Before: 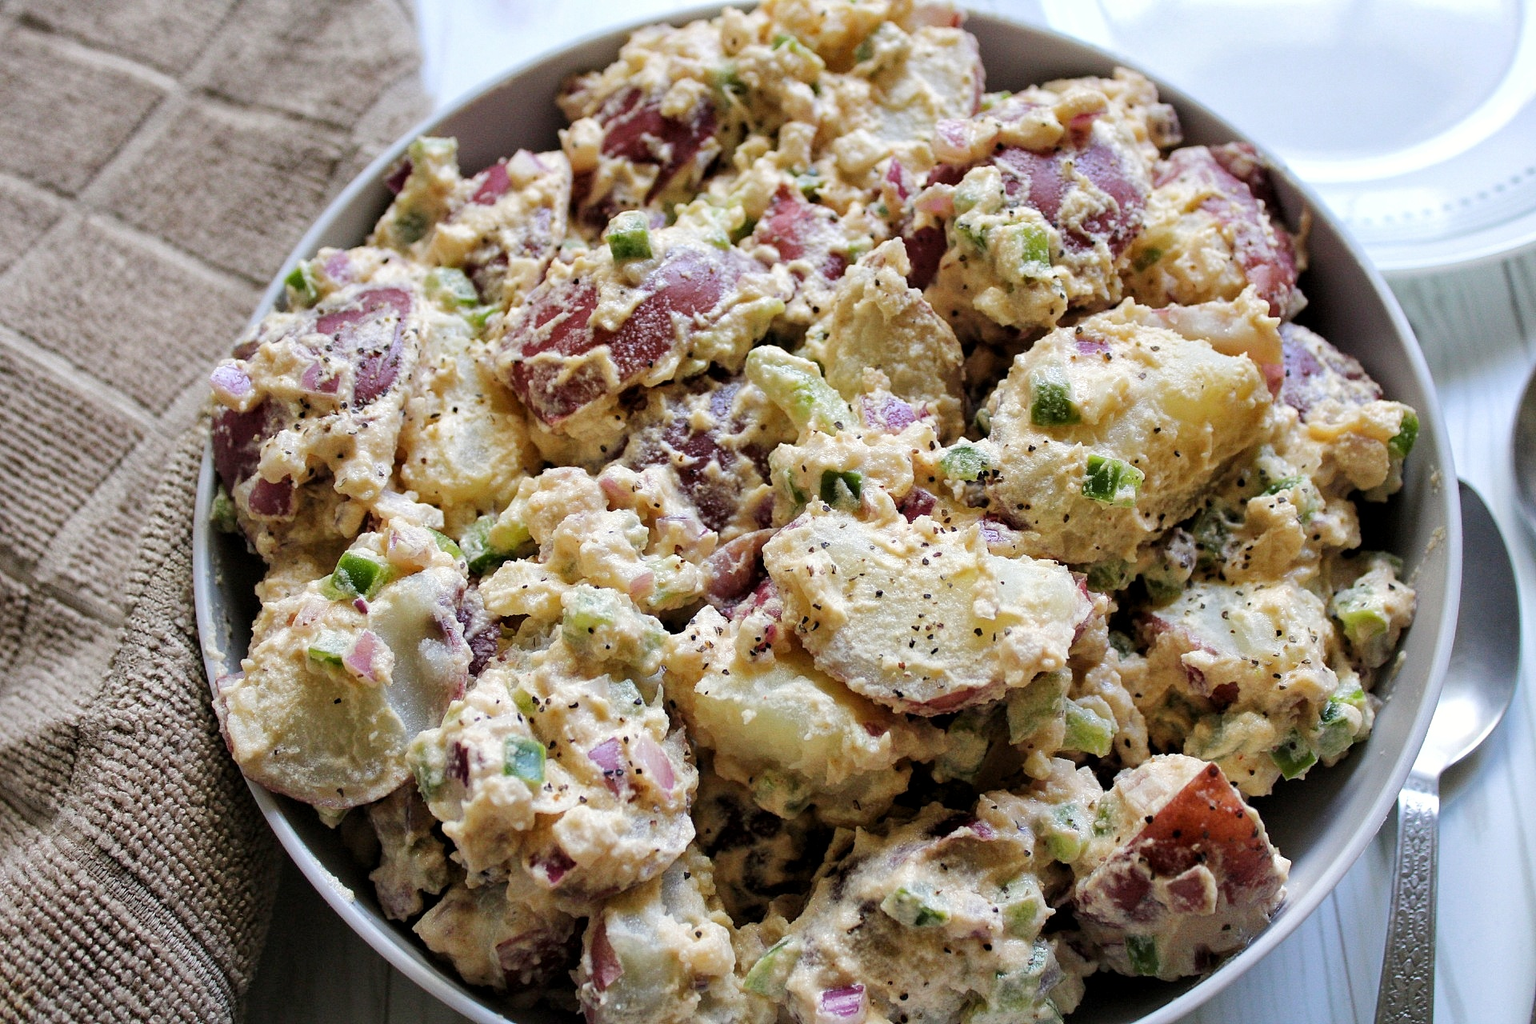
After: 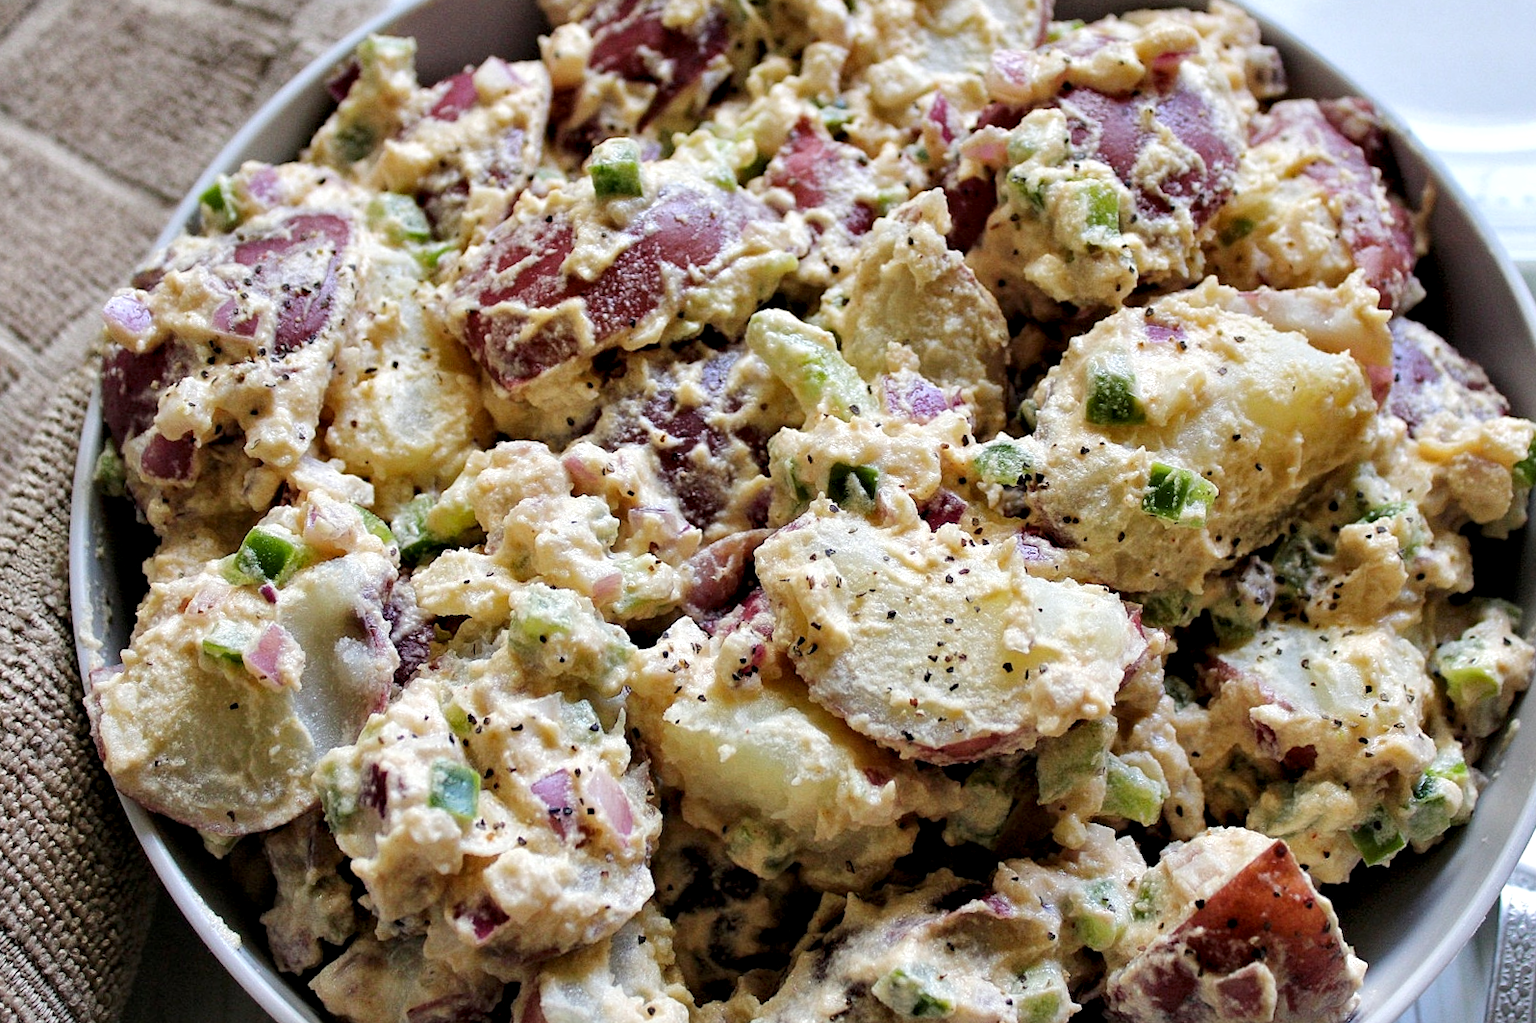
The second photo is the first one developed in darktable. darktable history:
crop and rotate: angle -3.27°, left 5.211%, top 5.211%, right 4.607%, bottom 4.607%
contrast equalizer: octaves 7, y [[0.6 ×6], [0.55 ×6], [0 ×6], [0 ×6], [0 ×6]], mix 0.29
